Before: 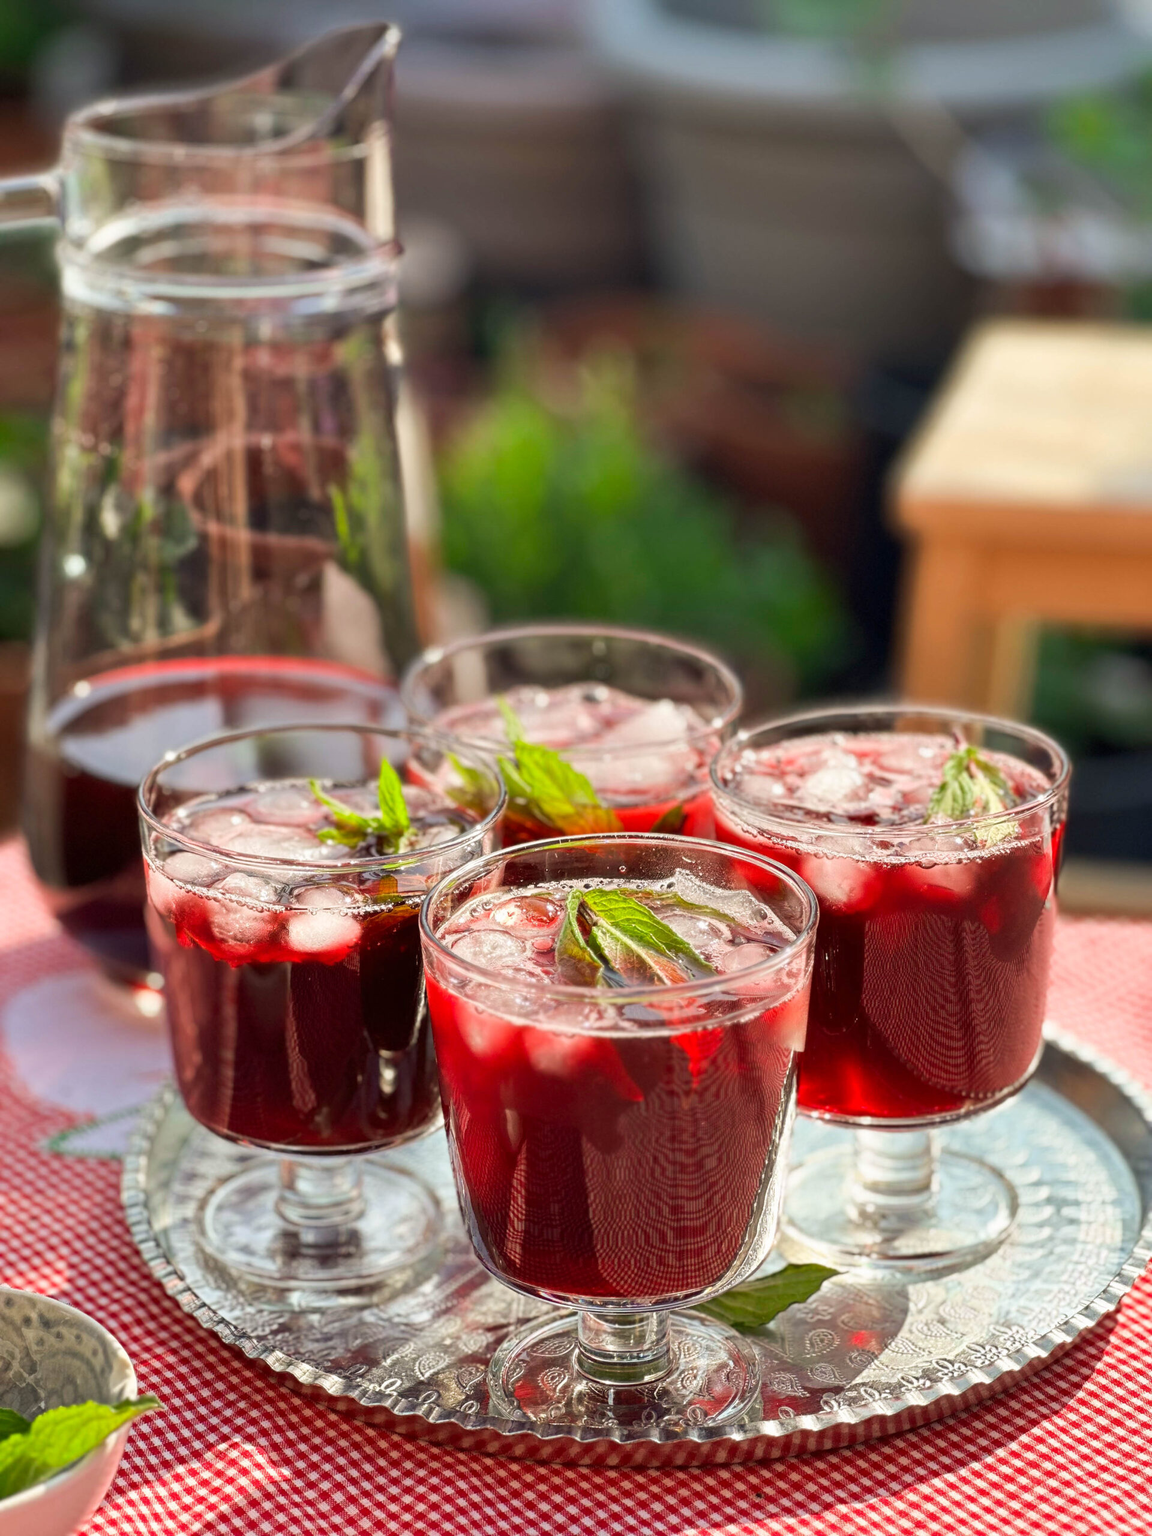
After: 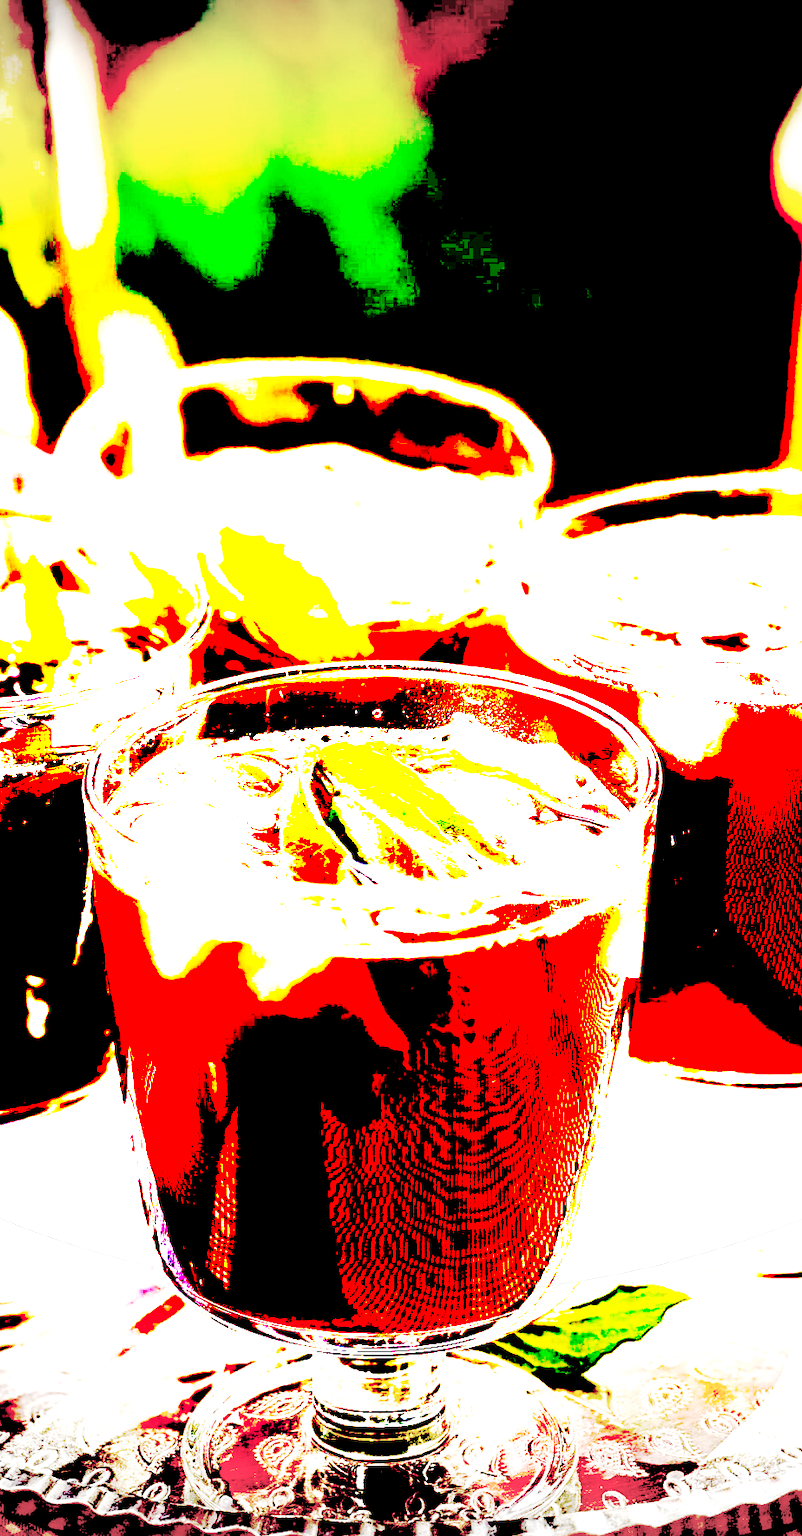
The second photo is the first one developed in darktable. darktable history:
exposure: black level correction 0.098, exposure 2.978 EV, compensate exposure bias true, compensate highlight preservation false
base curve: curves: ch0 [(0, 0) (0.028, 0.03) (0.121, 0.232) (0.46, 0.748) (0.859, 0.968) (1, 1)], preserve colors none
vignetting: fall-off start 100.56%, width/height ratio 1.319, unbound false
crop: left 31.418%, top 24.467%, right 20.399%, bottom 6.372%
